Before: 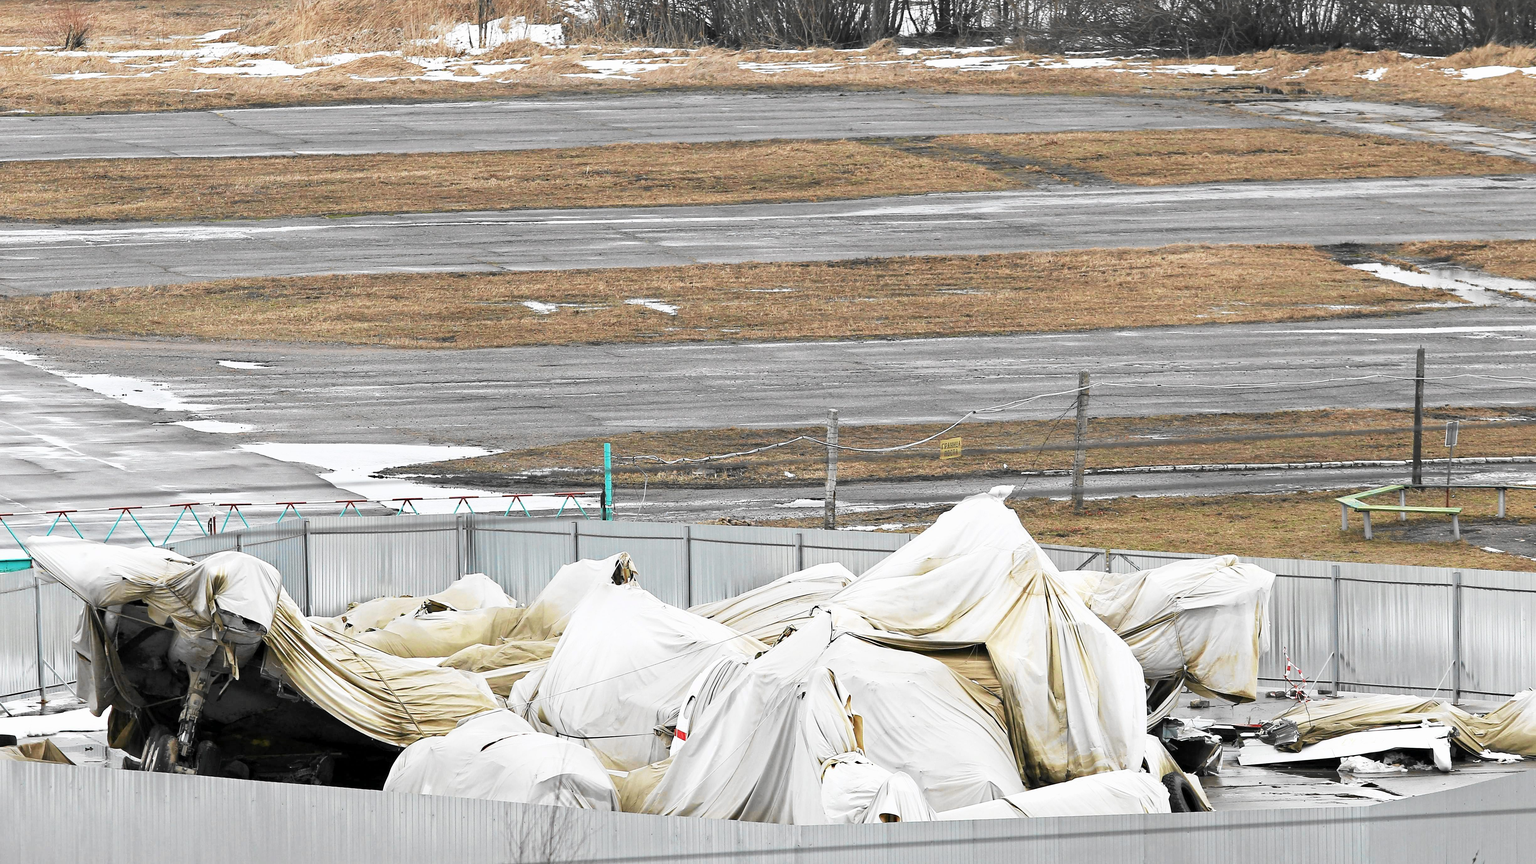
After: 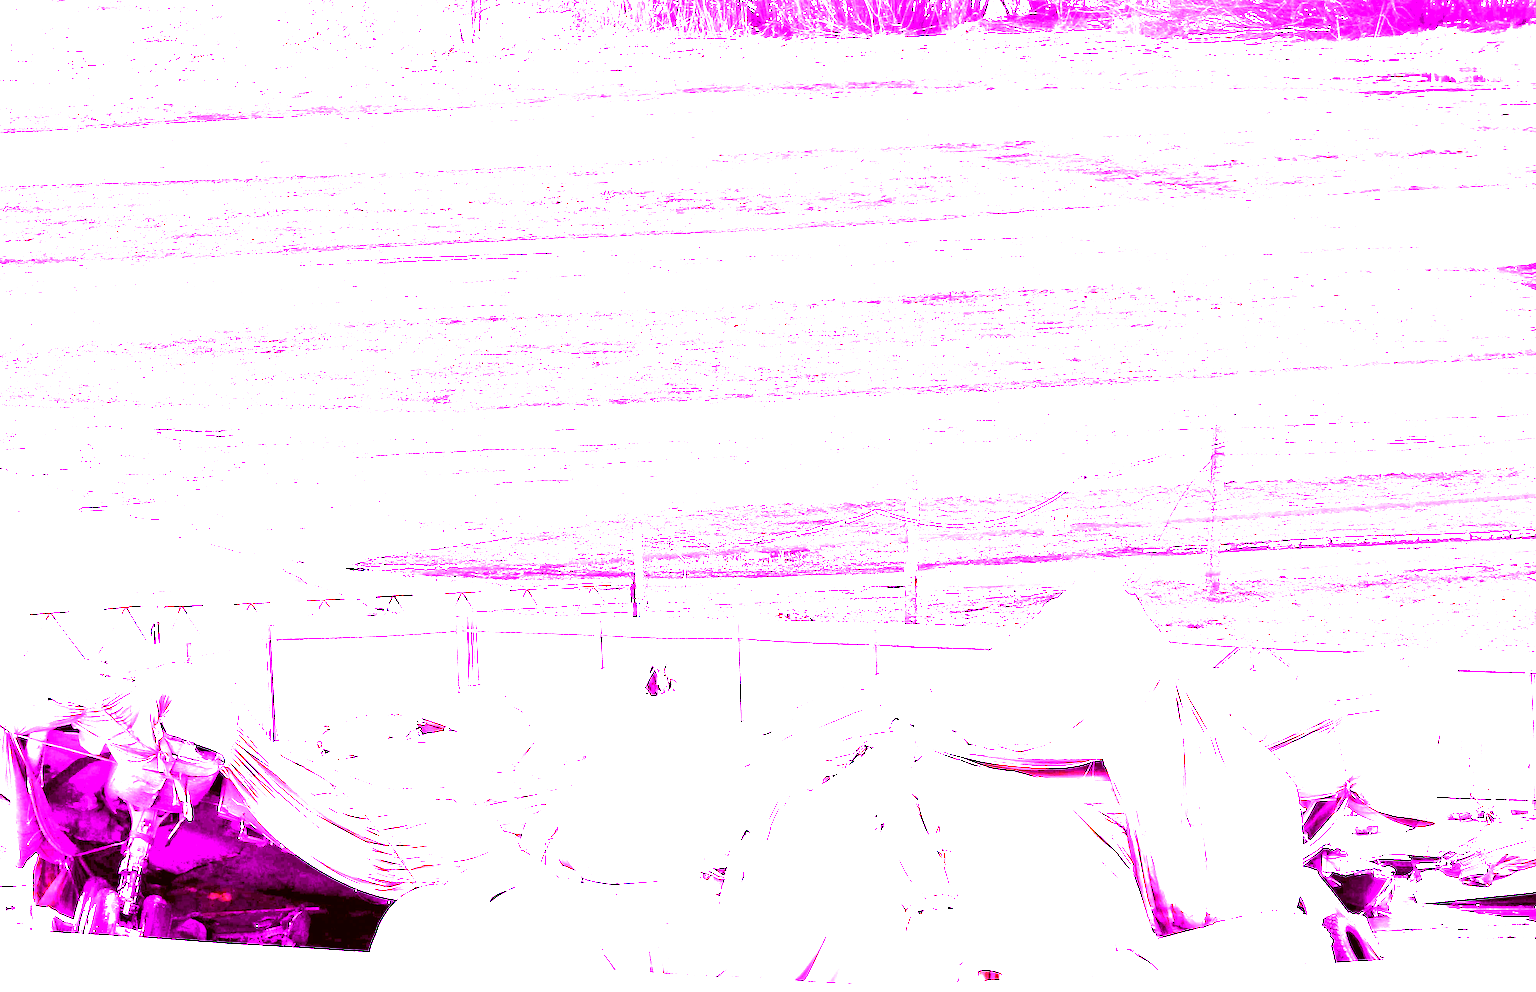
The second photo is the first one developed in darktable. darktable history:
white balance: red 8, blue 8
color zones: curves: ch0 [(0.25, 0.5) (0.463, 0.627) (0.484, 0.637) (0.75, 0.5)]
color correction: highlights a* -0.482, highlights b* 0.161, shadows a* 4.66, shadows b* 20.72
color calibration: illuminant custom, x 0.368, y 0.373, temperature 4330.32 K
crop and rotate: angle 1°, left 4.281%, top 0.642%, right 11.383%, bottom 2.486%
